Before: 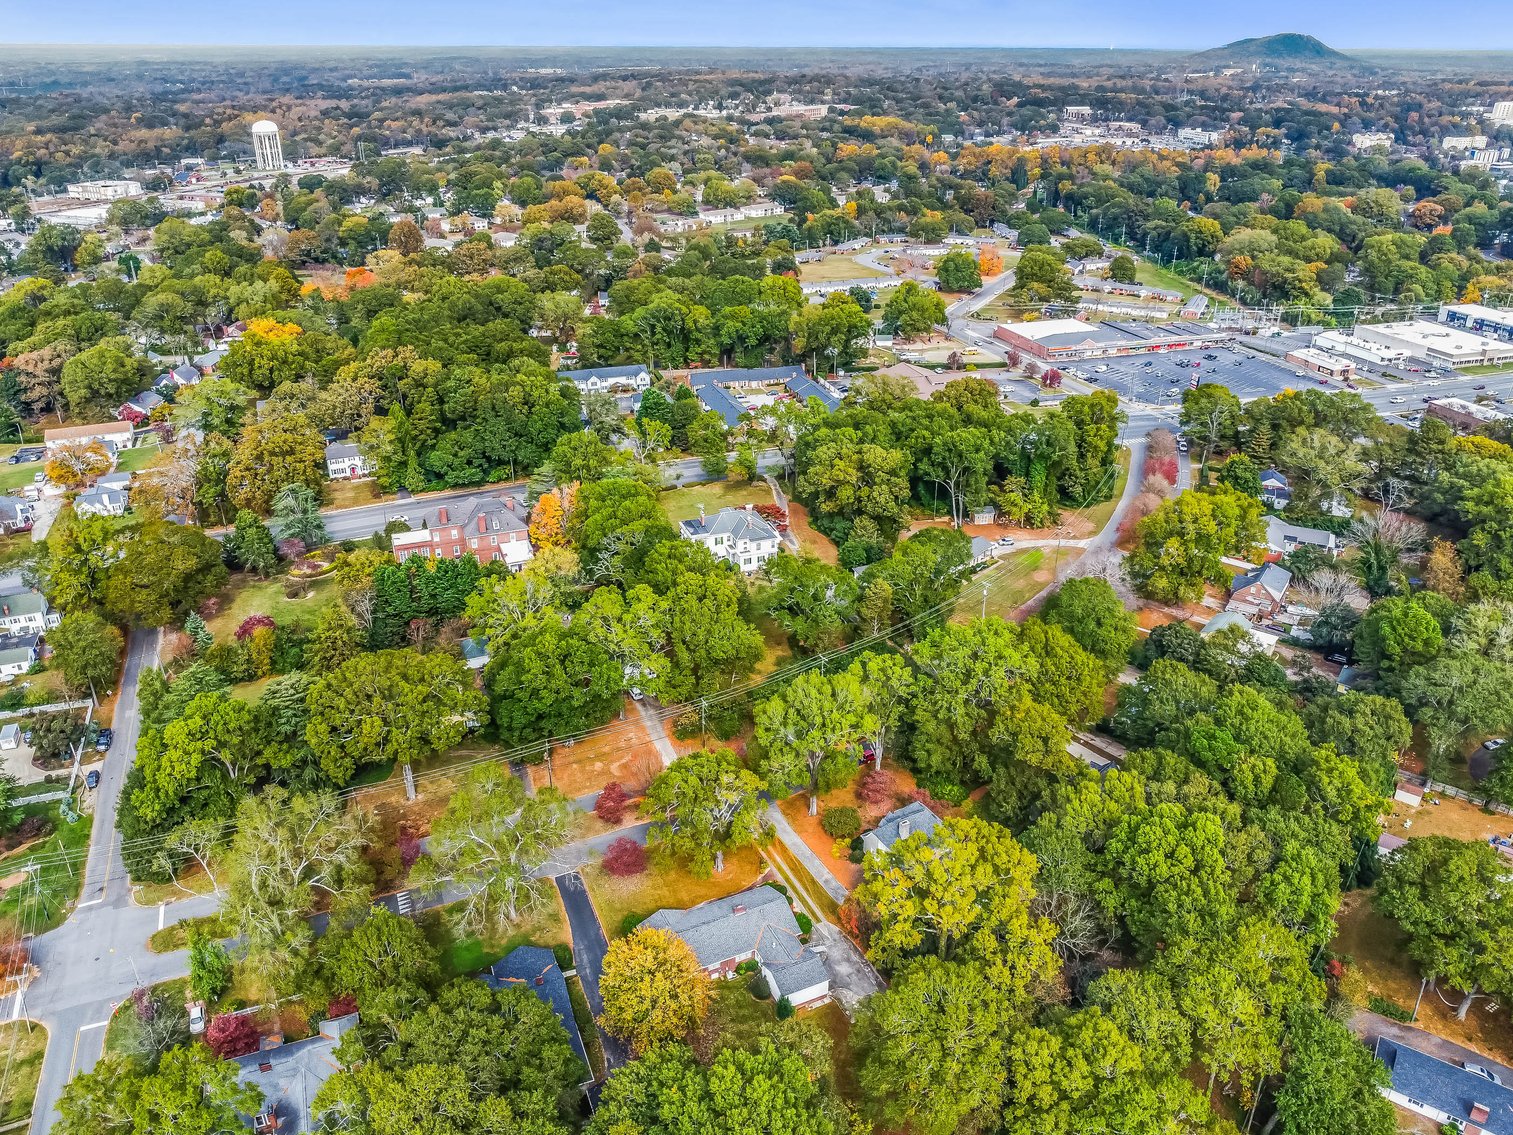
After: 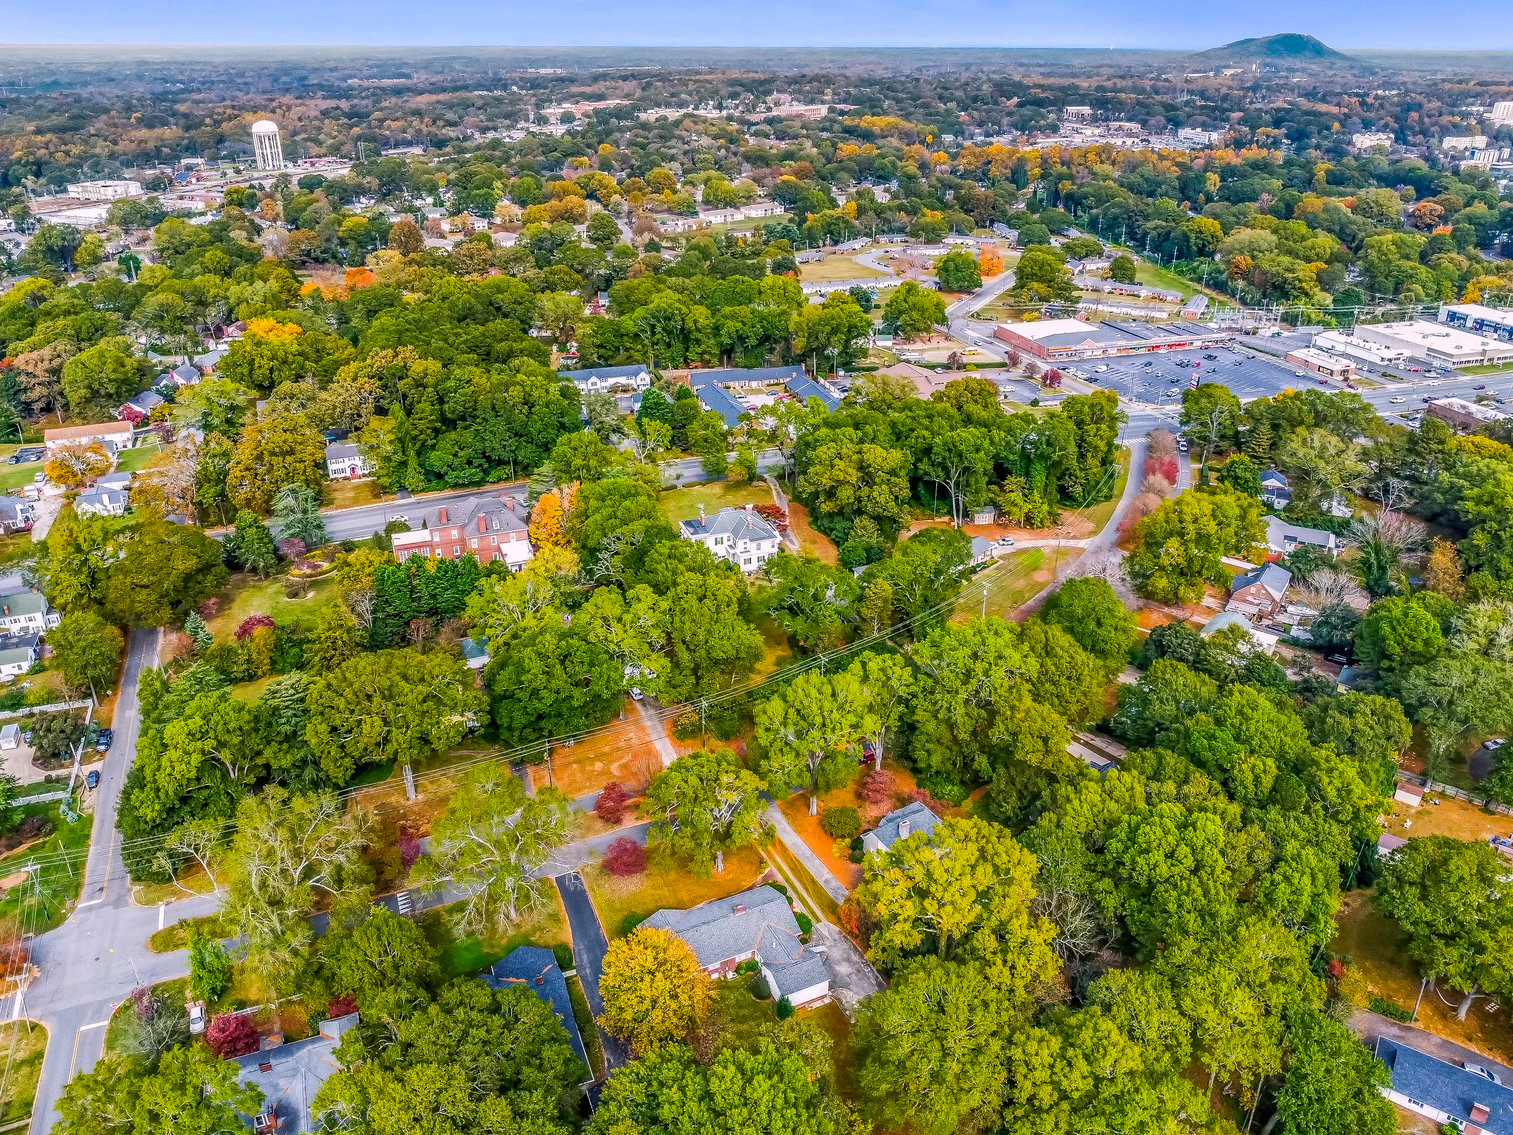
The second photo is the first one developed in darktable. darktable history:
base curve: curves: ch0 [(0, 0) (0.472, 0.455) (1, 1)], preserve colors none
tone equalizer: on, module defaults
color balance rgb: shadows lift › chroma 2%, shadows lift › hue 217.2°, power › chroma 0.25%, power › hue 60°, highlights gain › chroma 1.5%, highlights gain › hue 309.6°, global offset › luminance -0.5%, perceptual saturation grading › global saturation 15%, global vibrance 20%
